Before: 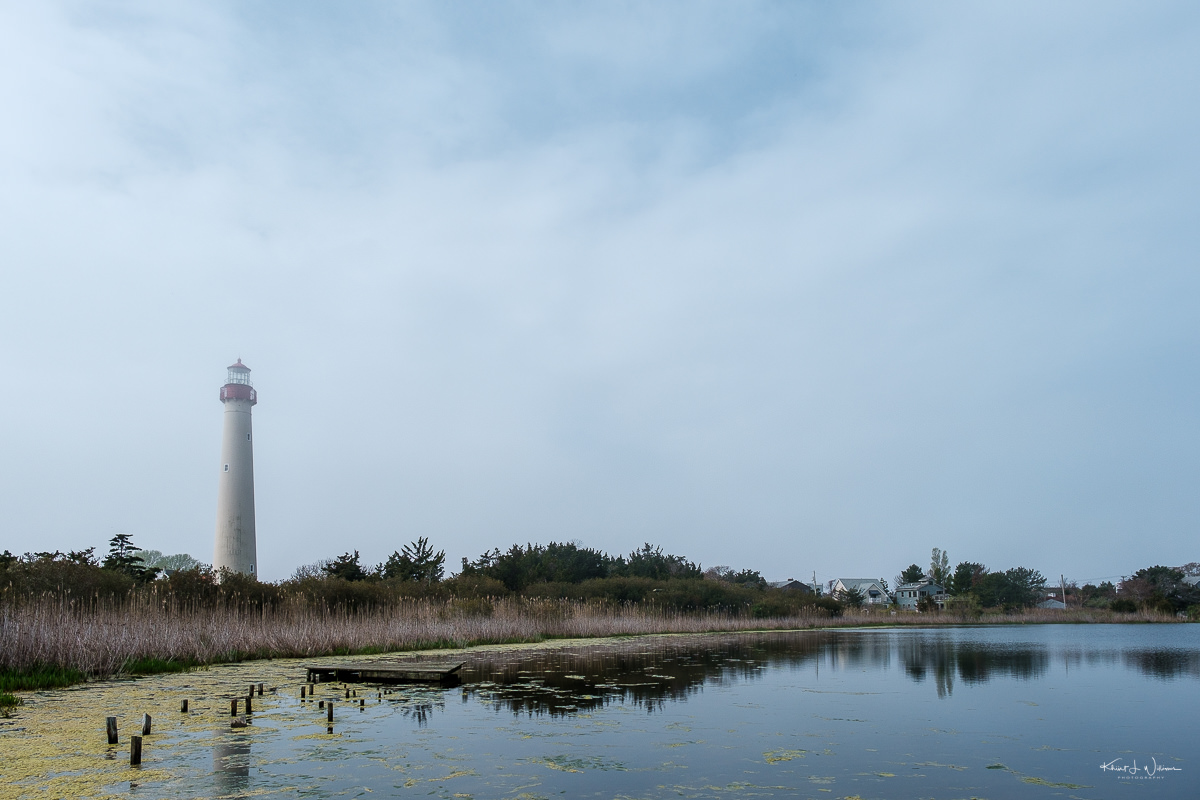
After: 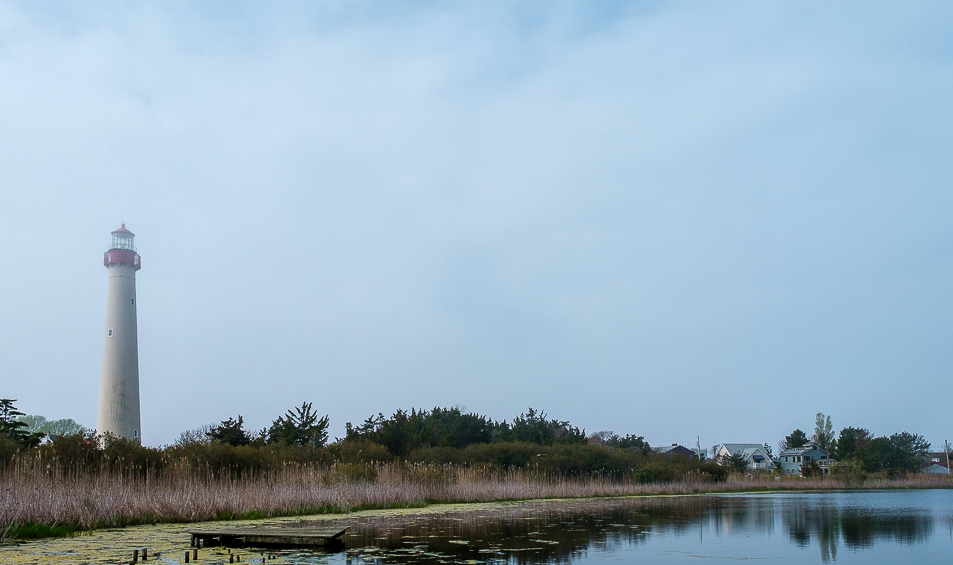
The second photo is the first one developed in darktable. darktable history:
crop: left 9.712%, top 16.928%, right 10.845%, bottom 12.332%
color balance rgb: perceptual saturation grading › global saturation 20%, global vibrance 20%
